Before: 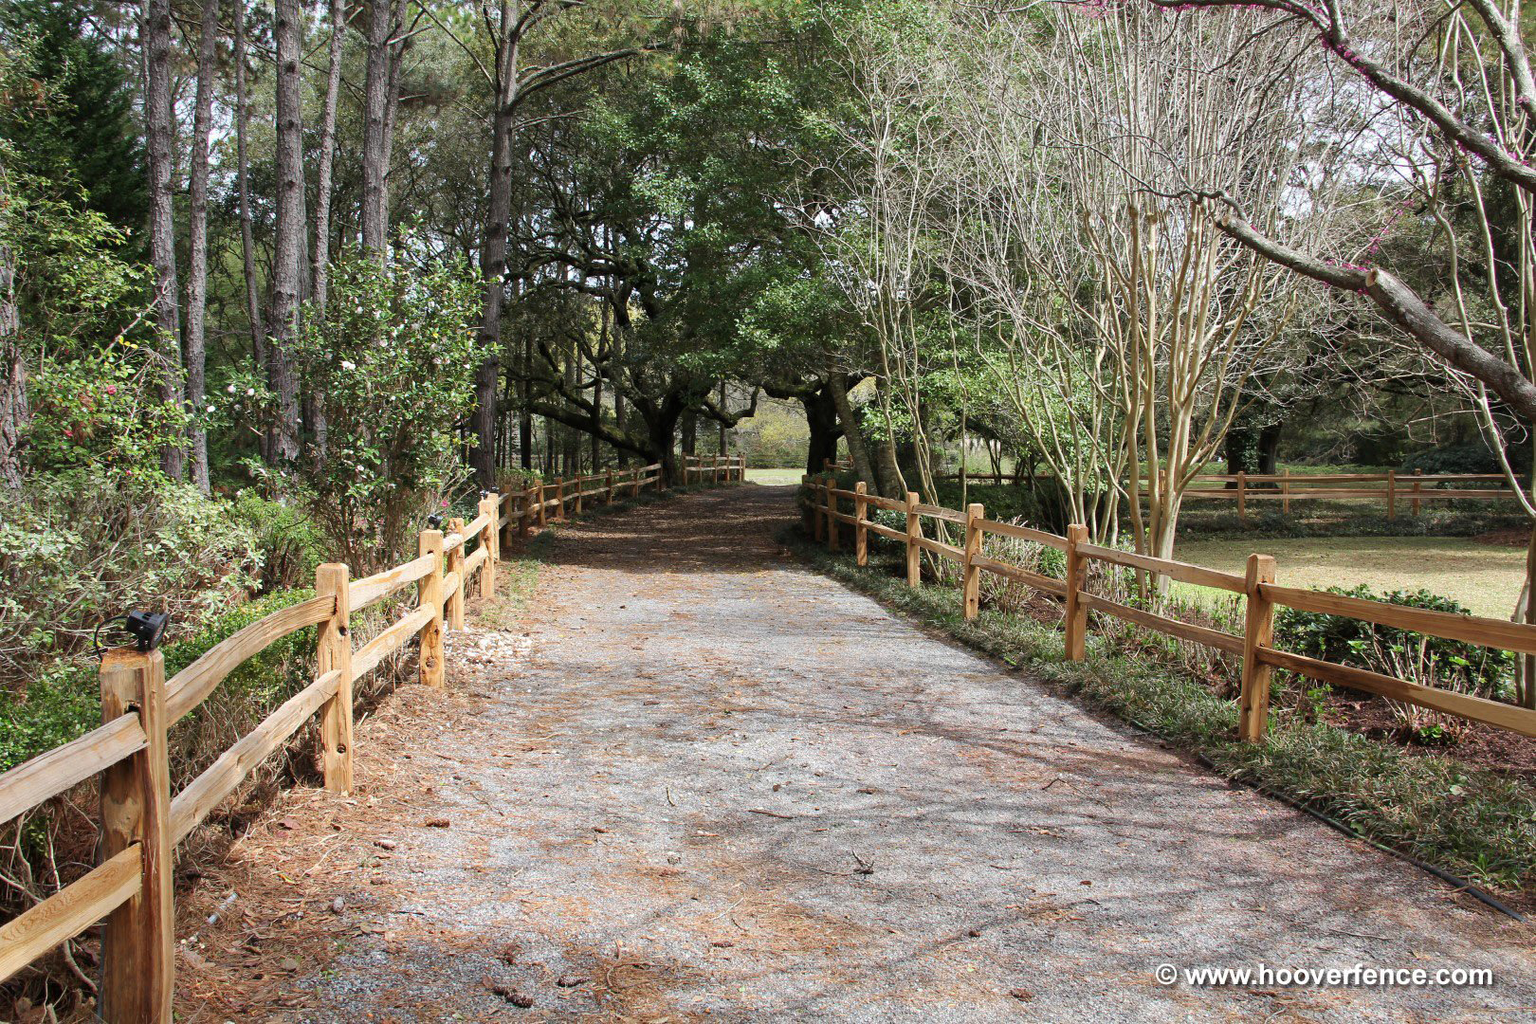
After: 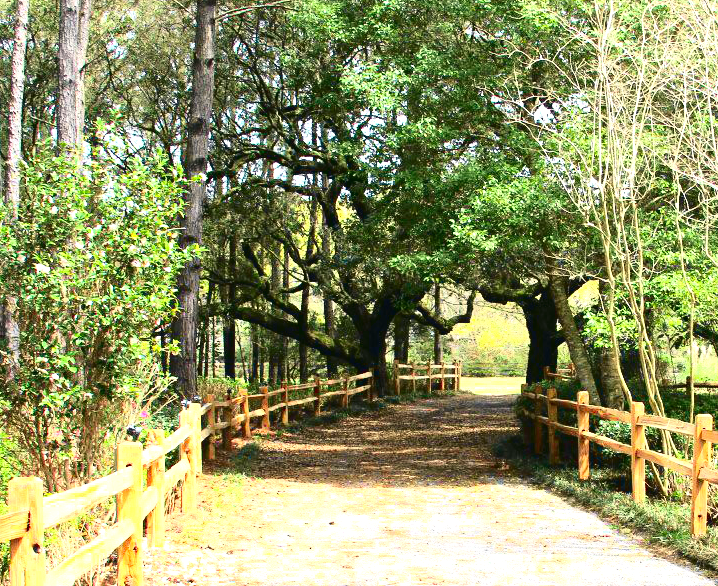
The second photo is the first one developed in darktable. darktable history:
crop: left 20.071%, top 10.864%, right 35.6%, bottom 34.828%
exposure: black level correction 0, exposure 1.392 EV, compensate highlight preservation false
color correction: highlights a* 0.353, highlights b* 2.67, shadows a* -1.41, shadows b* -4.71
tone curve: curves: ch0 [(0, 0.023) (0.132, 0.075) (0.251, 0.186) (0.441, 0.476) (0.662, 0.757) (0.849, 0.927) (1, 0.99)]; ch1 [(0, 0) (0.447, 0.411) (0.483, 0.469) (0.498, 0.496) (0.518, 0.514) (0.561, 0.59) (0.606, 0.659) (0.657, 0.725) (0.869, 0.916) (1, 1)]; ch2 [(0, 0) (0.307, 0.315) (0.425, 0.438) (0.483, 0.477) (0.503, 0.503) (0.526, 0.553) (0.552, 0.601) (0.615, 0.669) (0.703, 0.797) (0.985, 0.966)], color space Lab, independent channels, preserve colors none
